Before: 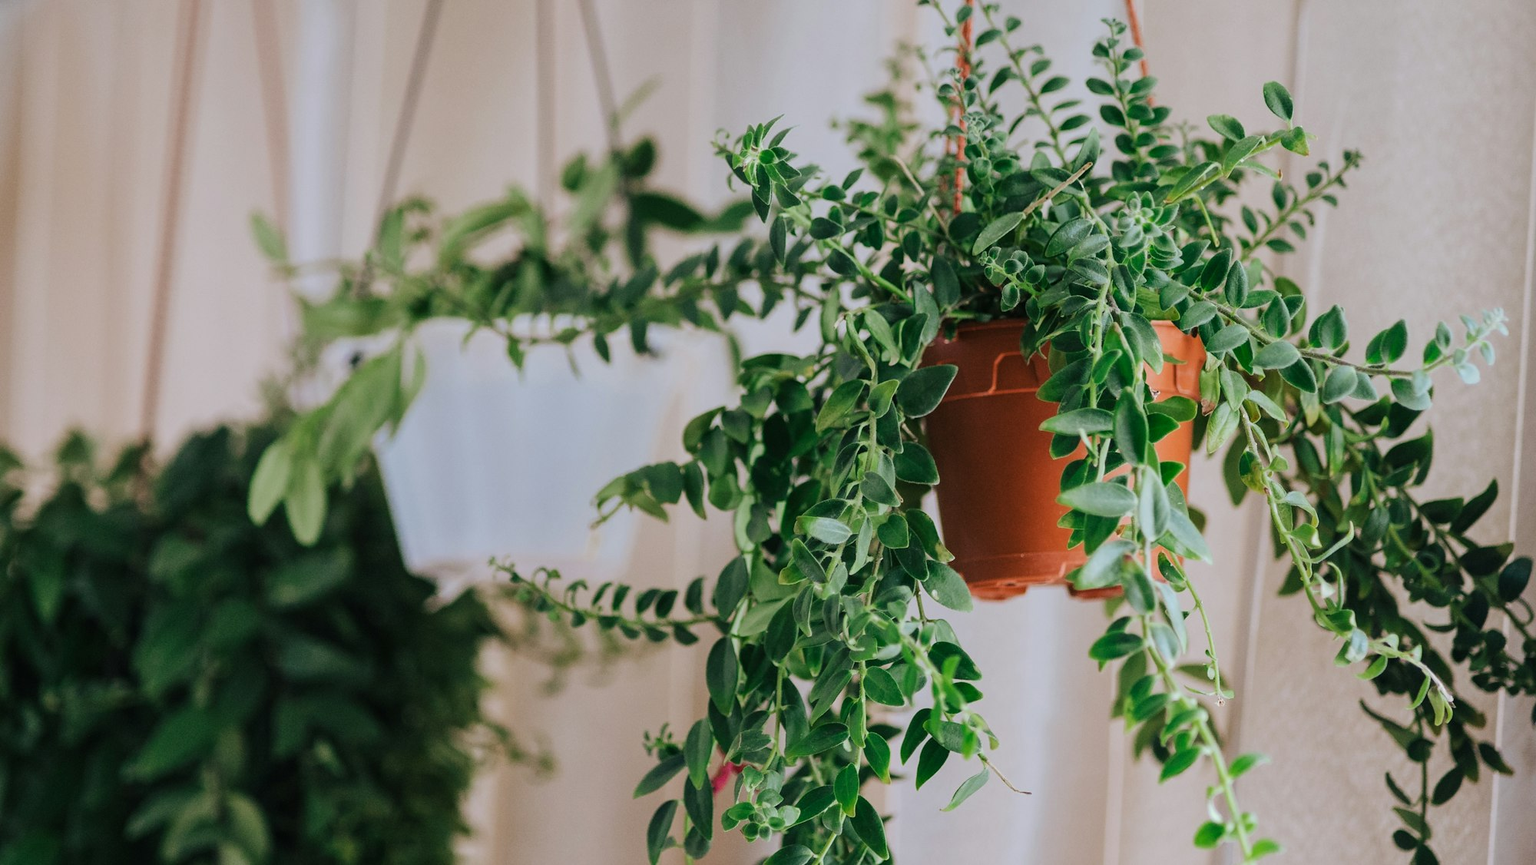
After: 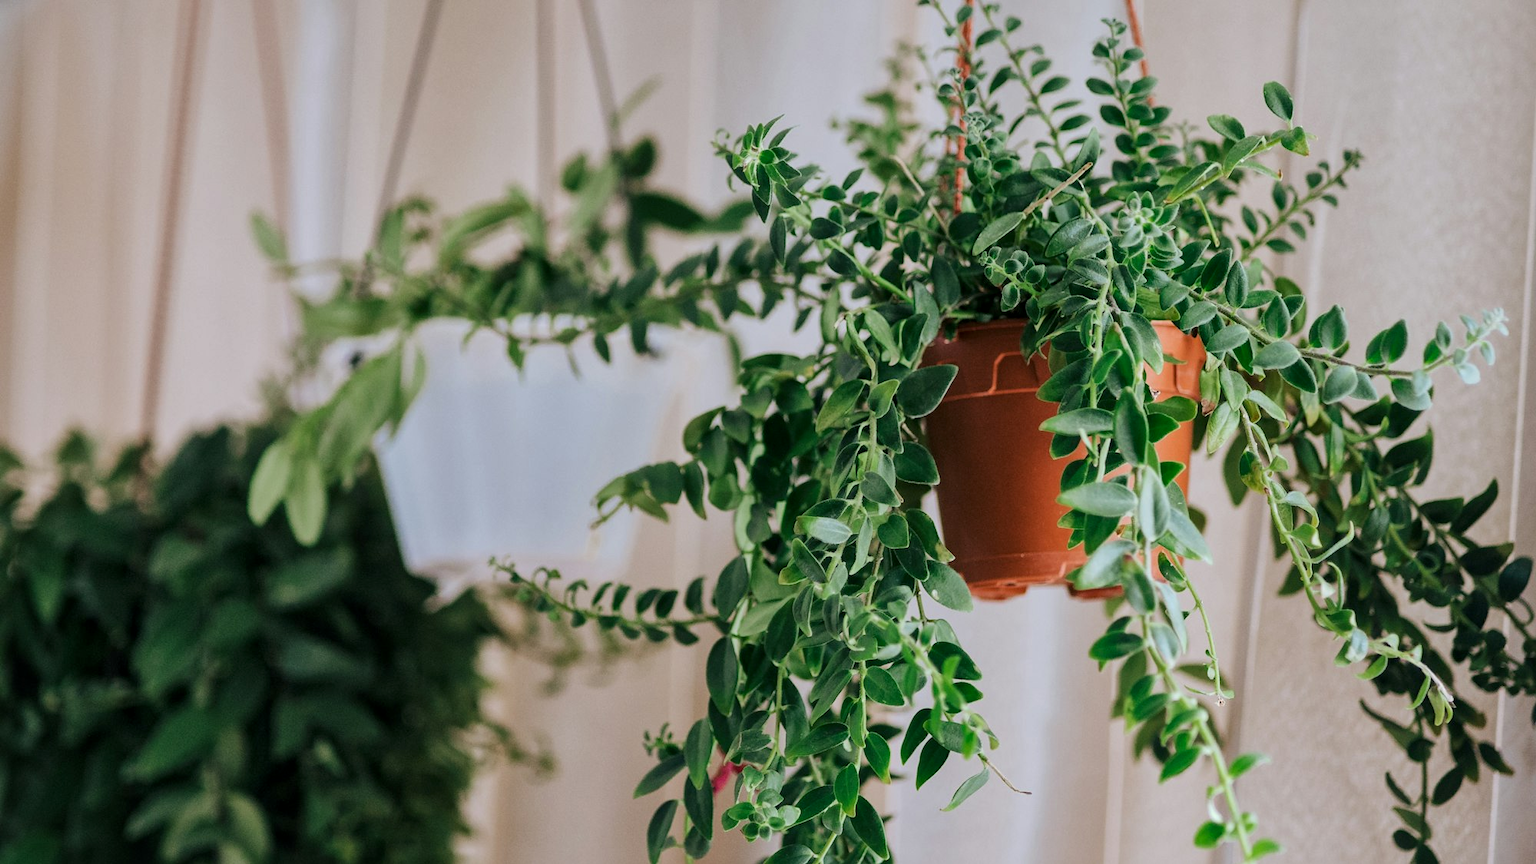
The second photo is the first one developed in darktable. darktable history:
local contrast: mode bilateral grid, contrast 20, coarseness 51, detail 128%, midtone range 0.2
